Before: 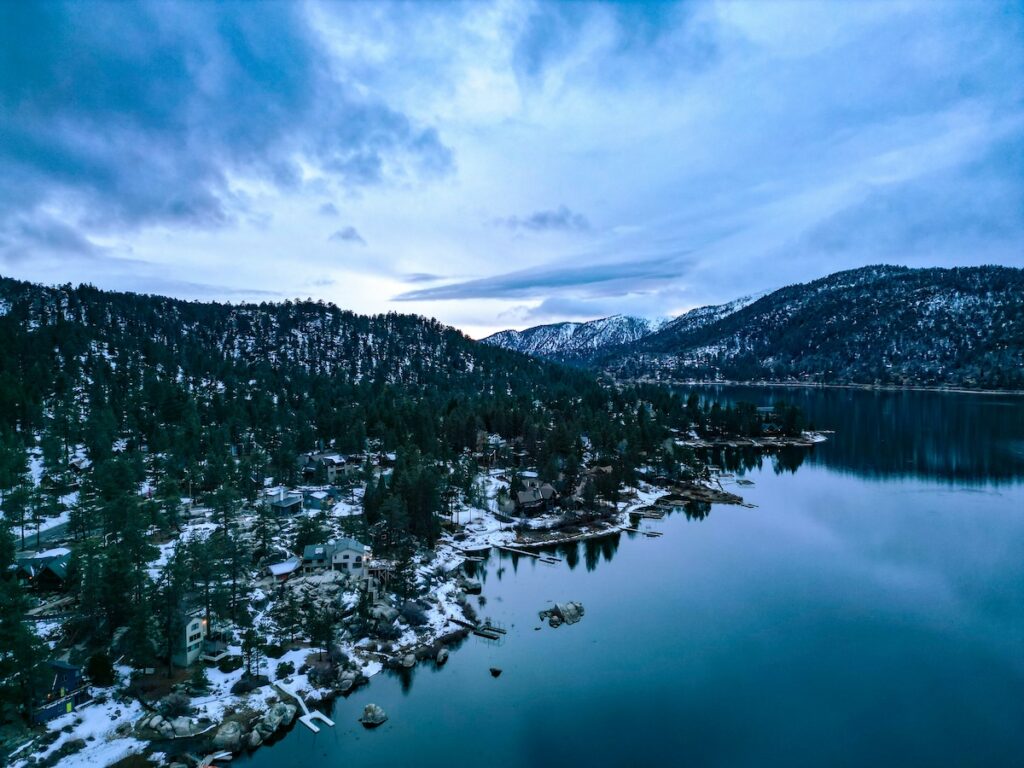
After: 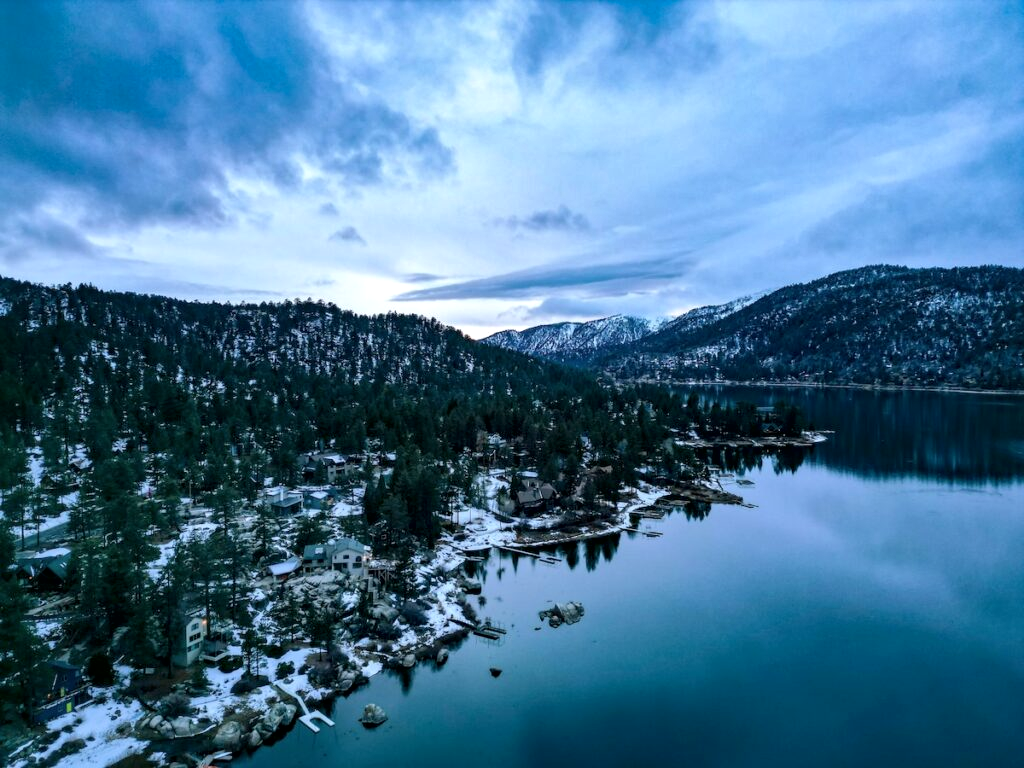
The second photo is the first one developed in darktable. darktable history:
local contrast: mode bilateral grid, contrast 19, coarseness 100, detail 150%, midtone range 0.2
exposure: compensate highlight preservation false
